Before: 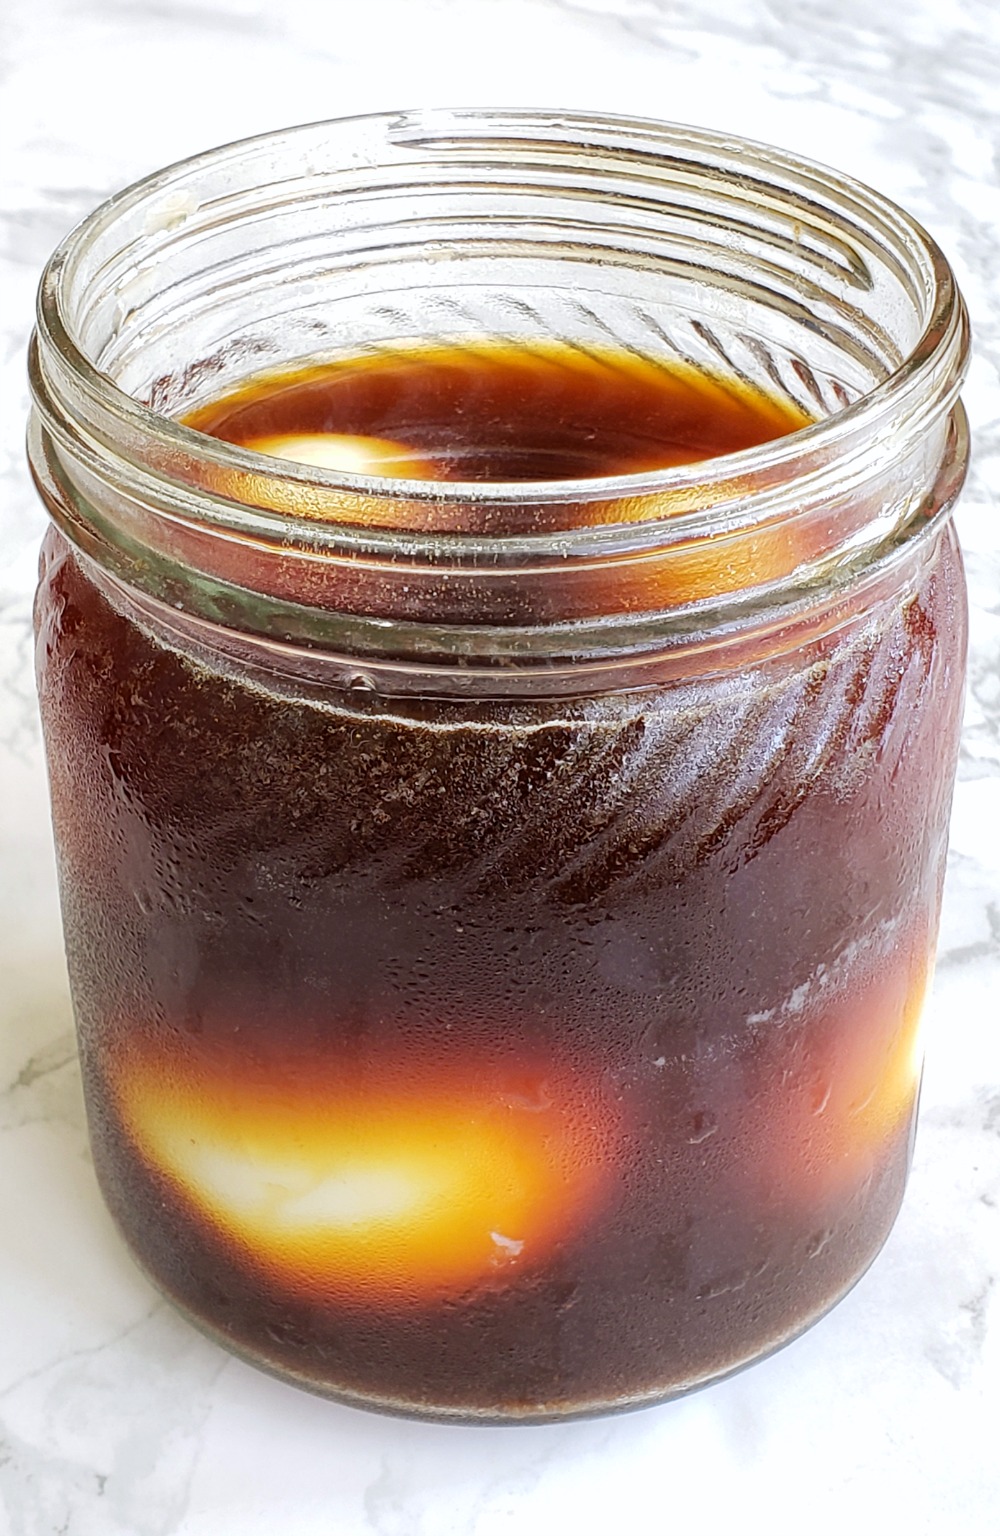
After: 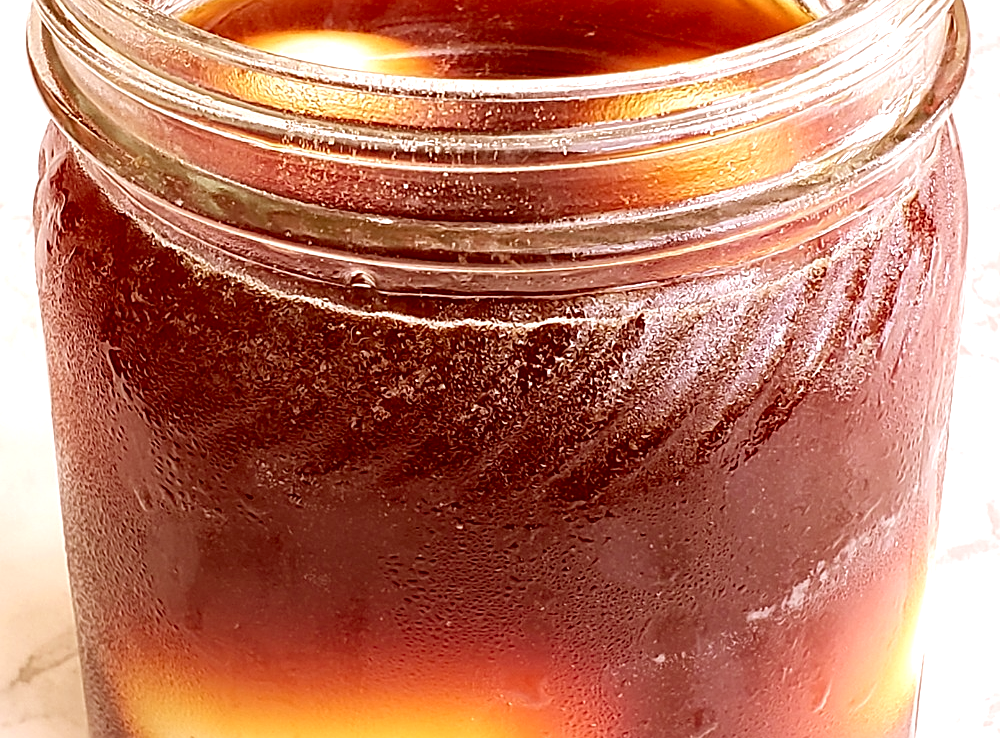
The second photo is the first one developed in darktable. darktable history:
color correction: highlights a* 9.34, highlights b* 8.86, shadows a* 39.47, shadows b* 39.65, saturation 0.768
exposure: black level correction 0.001, exposure 1 EV, compensate exposure bias true, compensate highlight preservation false
crop and rotate: top 26.249%, bottom 25.689%
sharpen: on, module defaults
